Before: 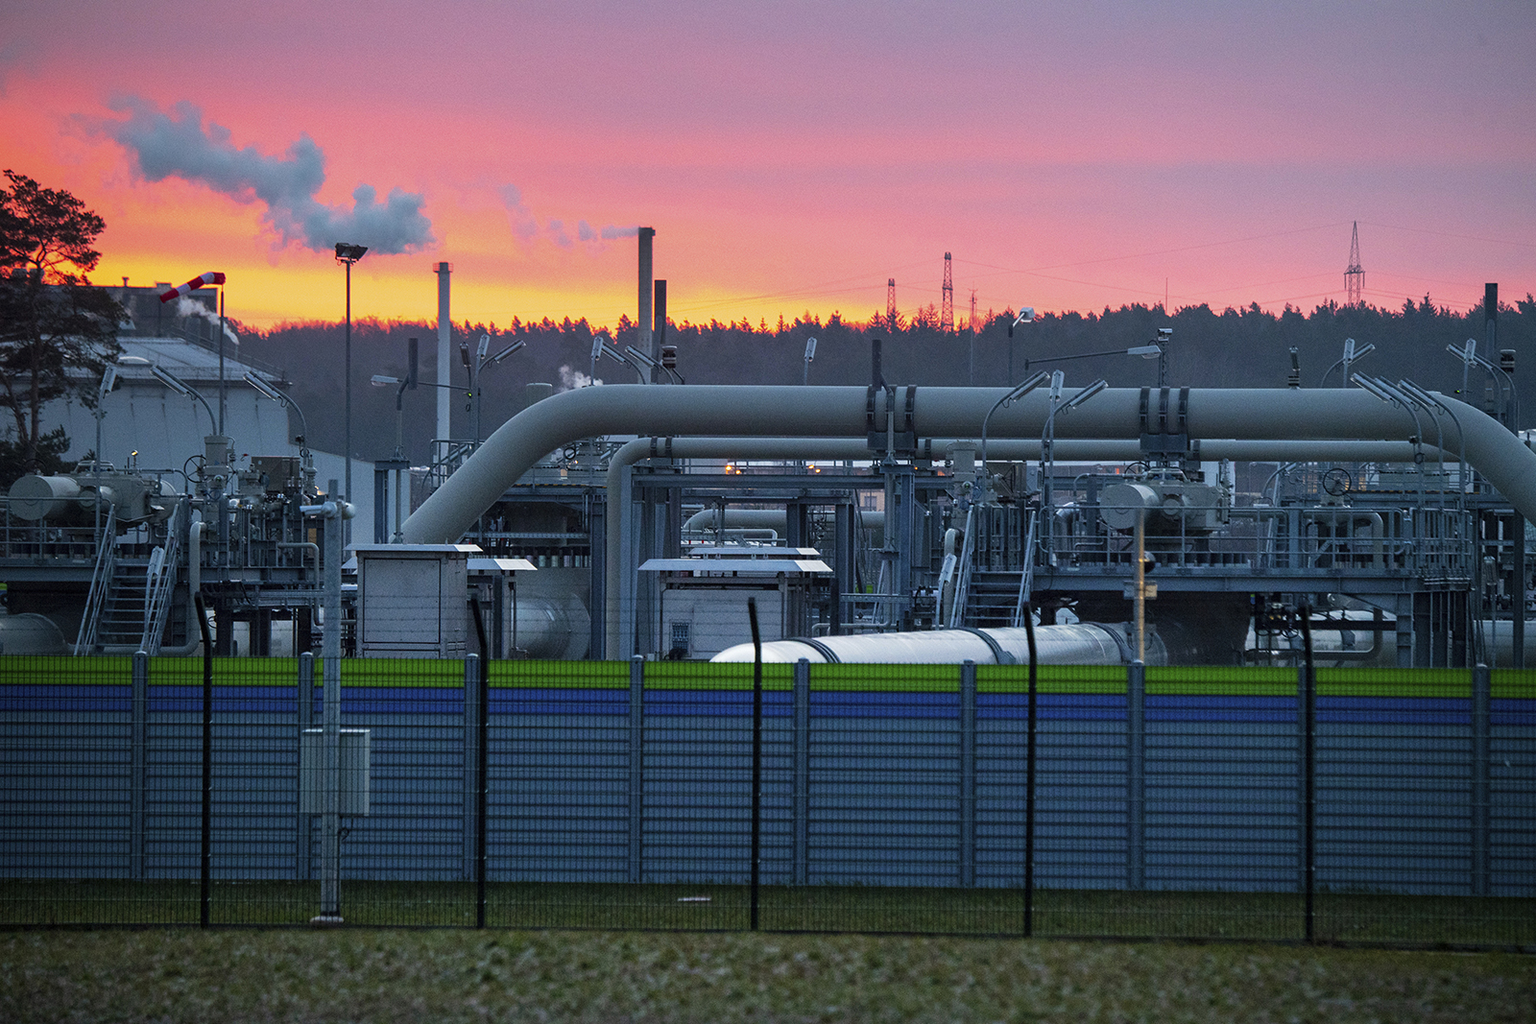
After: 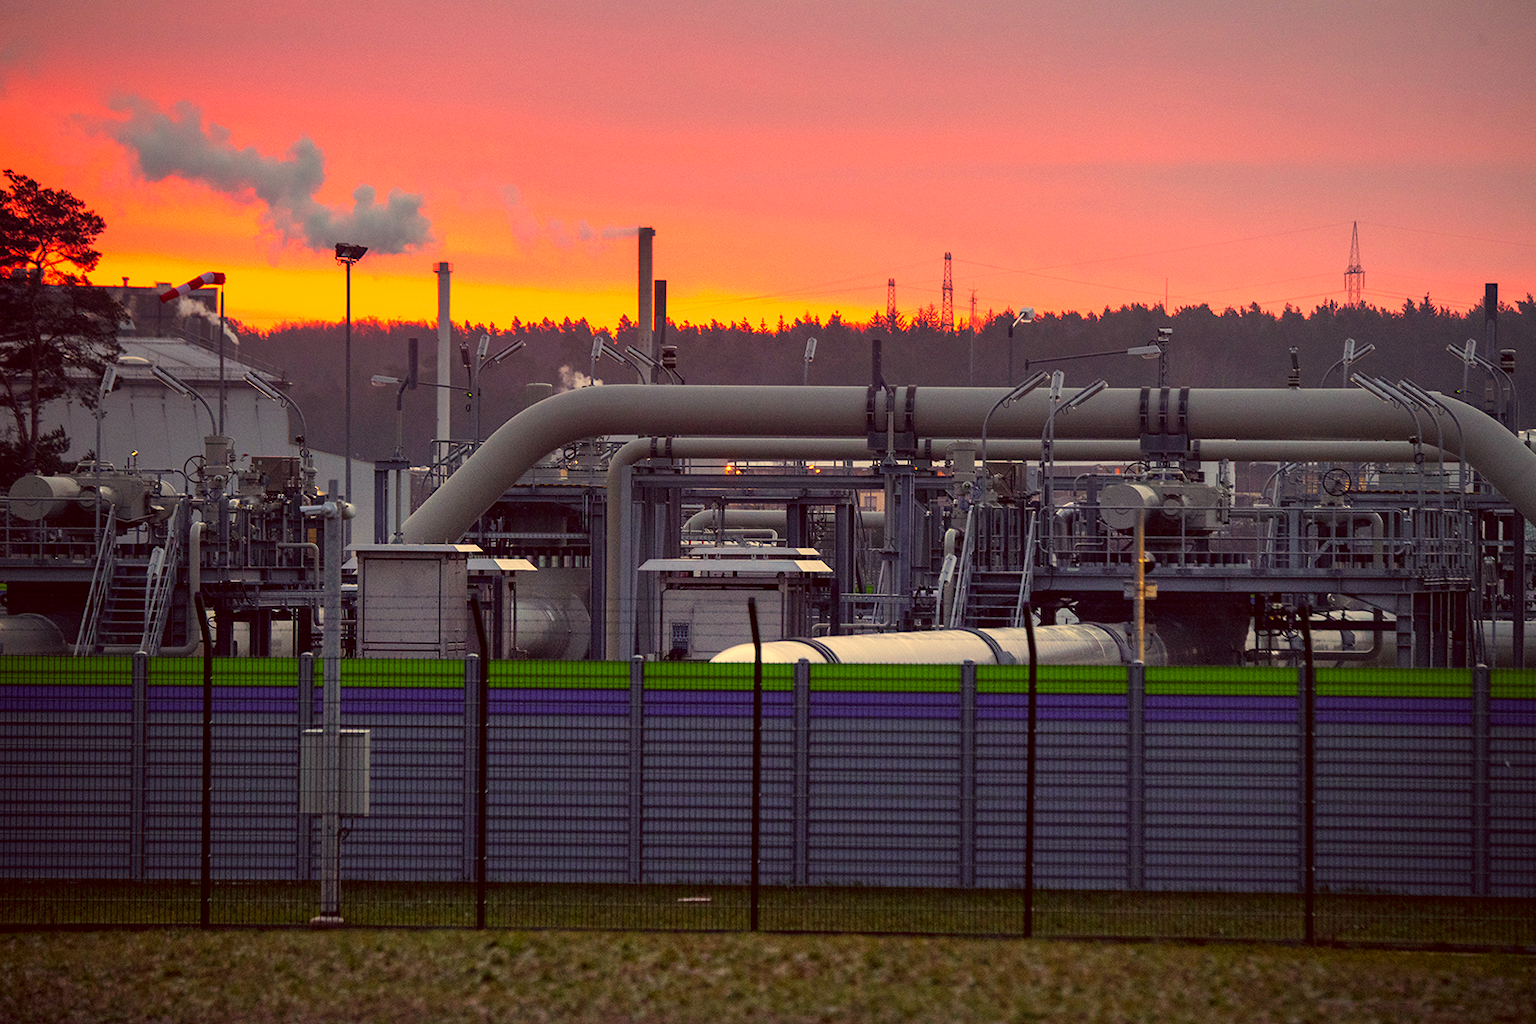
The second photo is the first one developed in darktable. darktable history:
color correction: highlights a* 9.8, highlights b* 38.85, shadows a* 14.95, shadows b* 3.53
